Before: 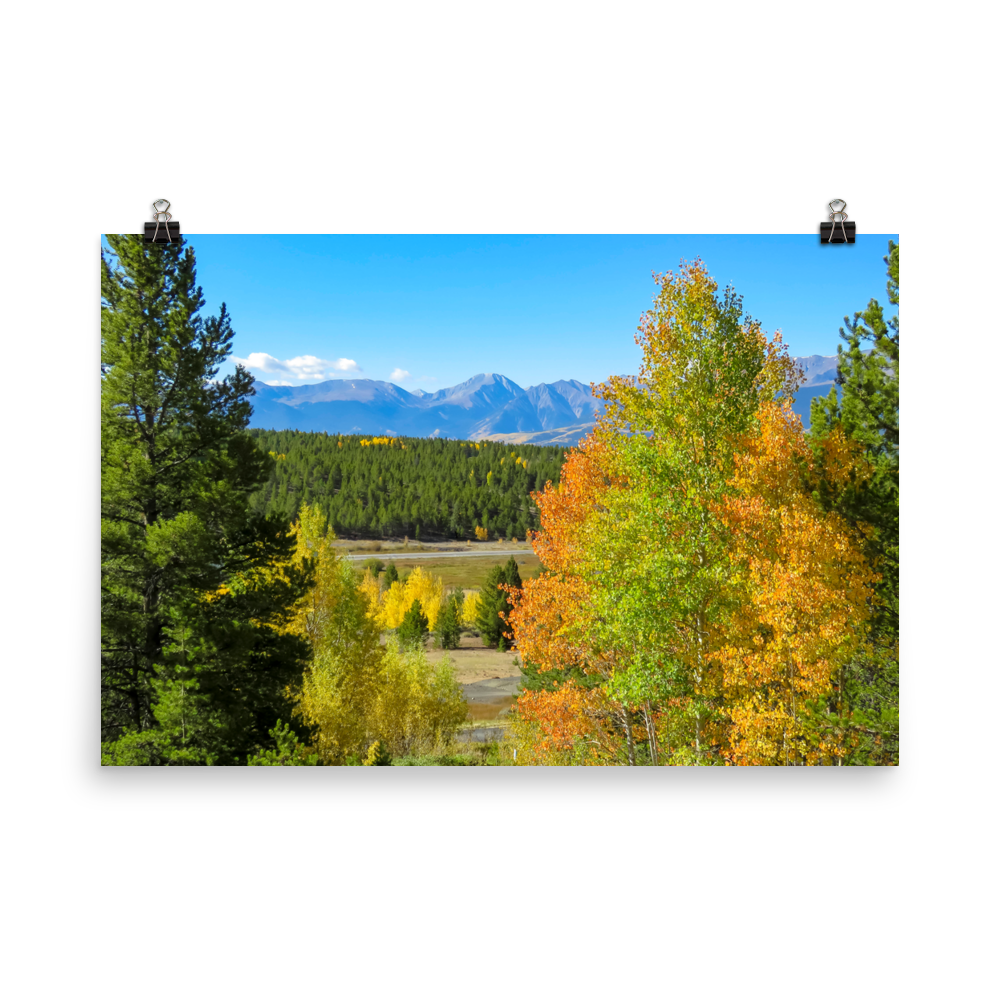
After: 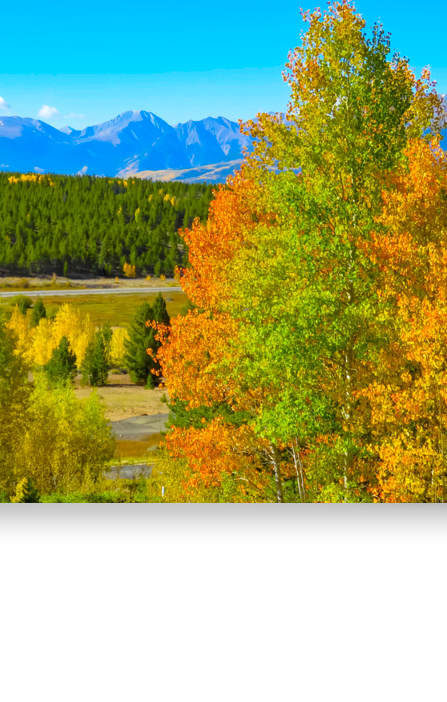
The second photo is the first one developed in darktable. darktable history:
color balance rgb: linear chroma grading › global chroma 5.7%, perceptual saturation grading › global saturation 29.808%, global vibrance 9.635%
color correction: highlights b* 0.051, saturation 1.11
crop: left 35.258%, top 26.334%, right 20.039%, bottom 3.422%
